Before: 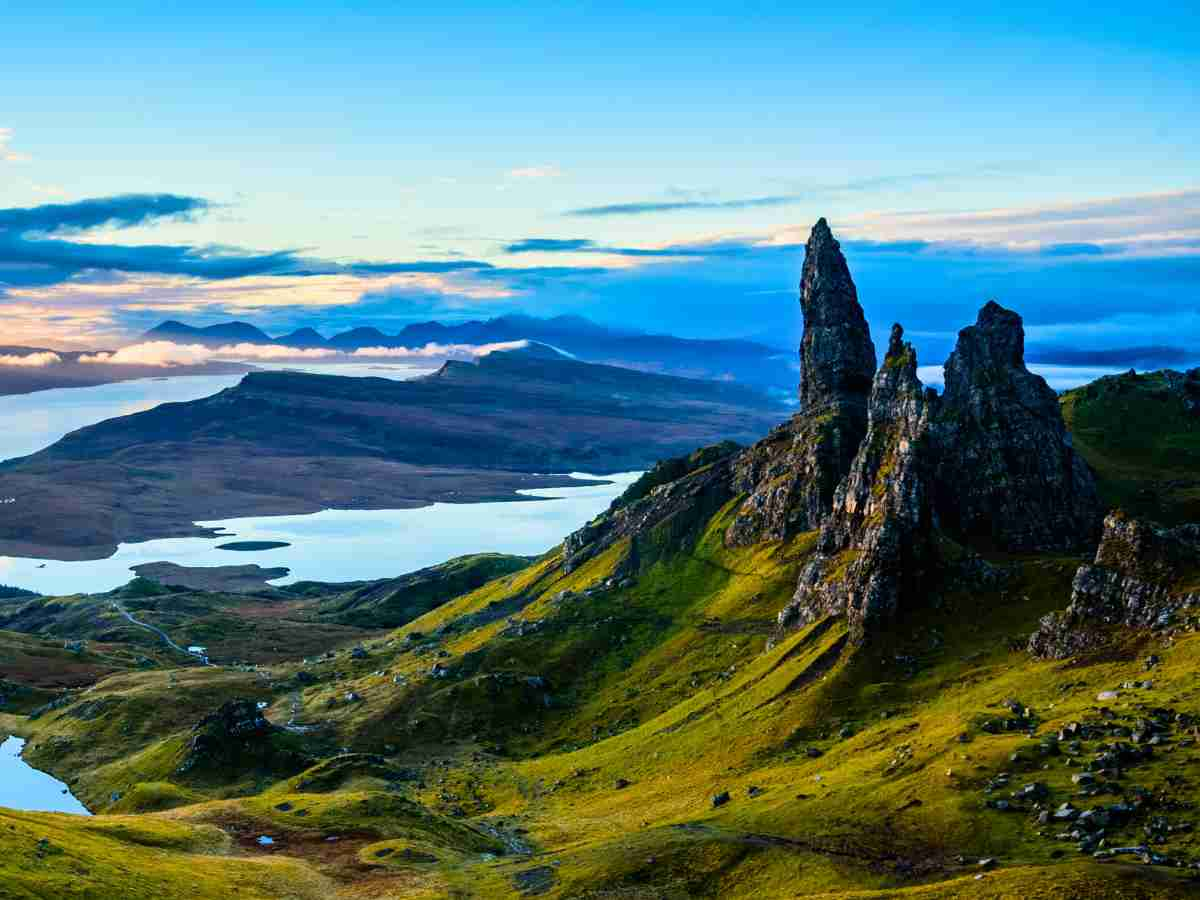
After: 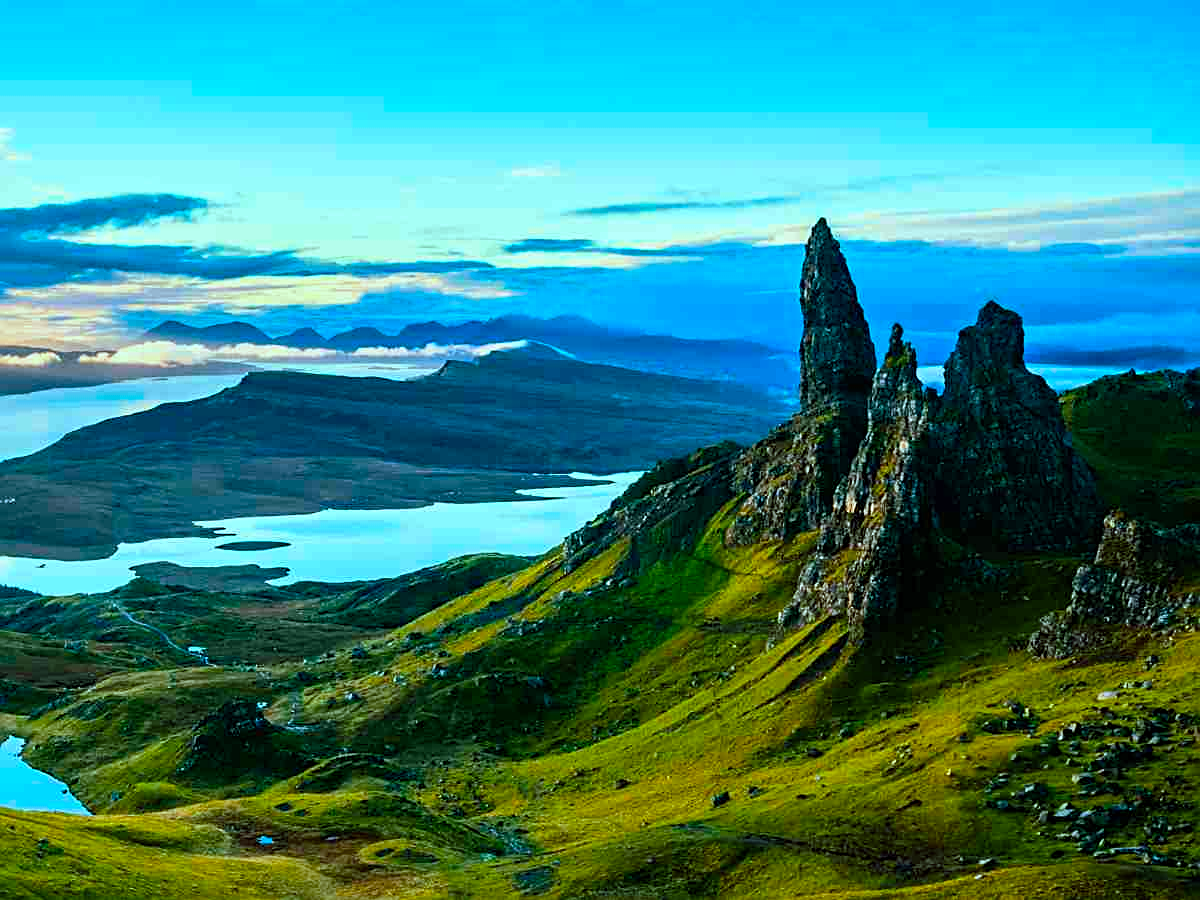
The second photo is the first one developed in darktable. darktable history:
color balance rgb: shadows lift › chroma 11.71%, shadows lift › hue 133.46°, highlights gain › chroma 4%, highlights gain › hue 200.2°, perceptual saturation grading › global saturation 18.05%
sharpen: on, module defaults
